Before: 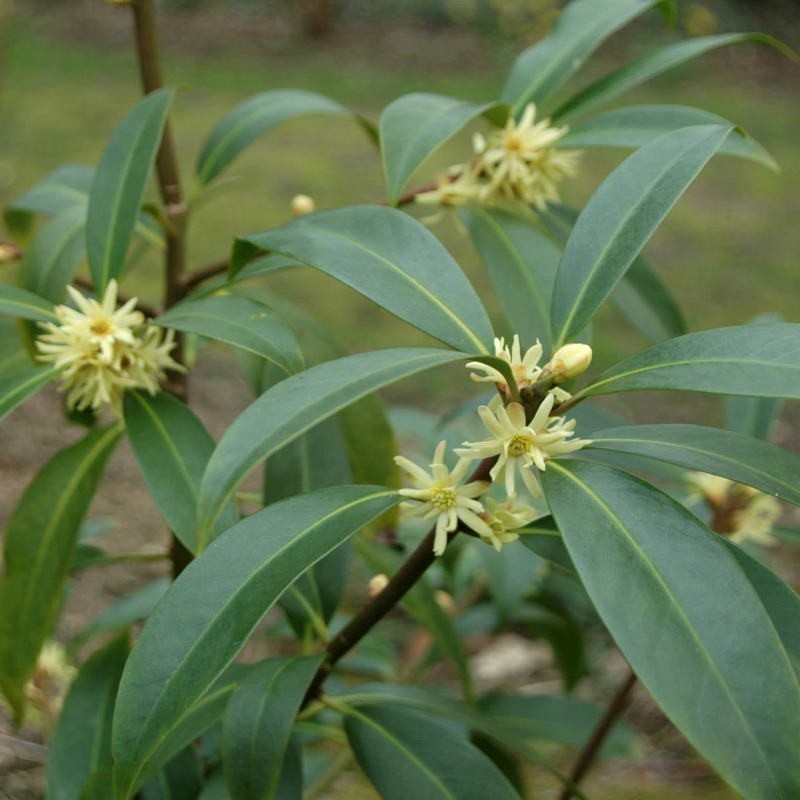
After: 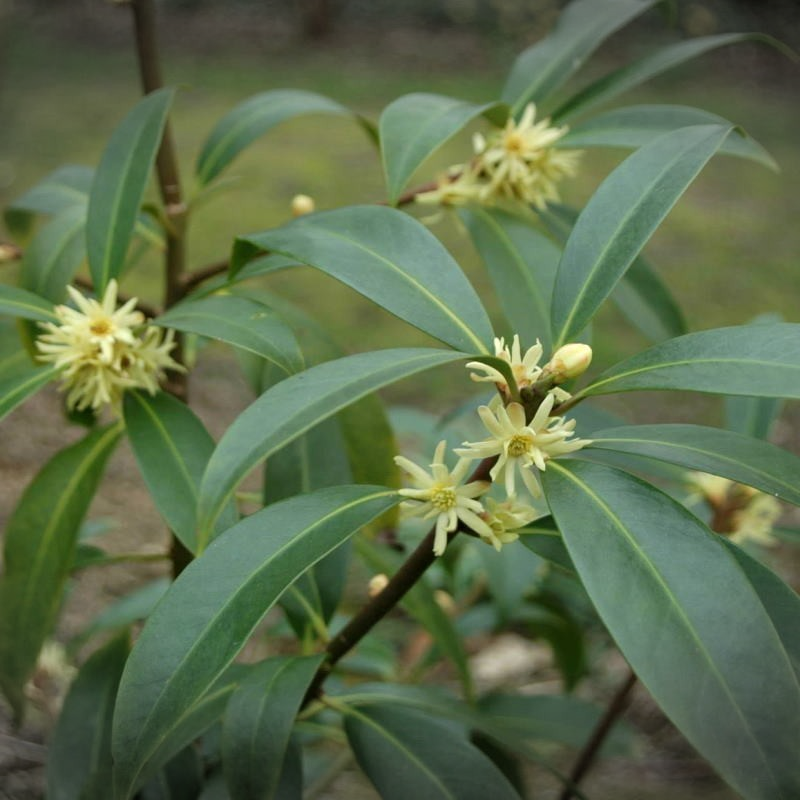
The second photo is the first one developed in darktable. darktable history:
vignetting: fall-off start 100.33%, width/height ratio 1.309
shadows and highlights: low approximation 0.01, soften with gaussian
